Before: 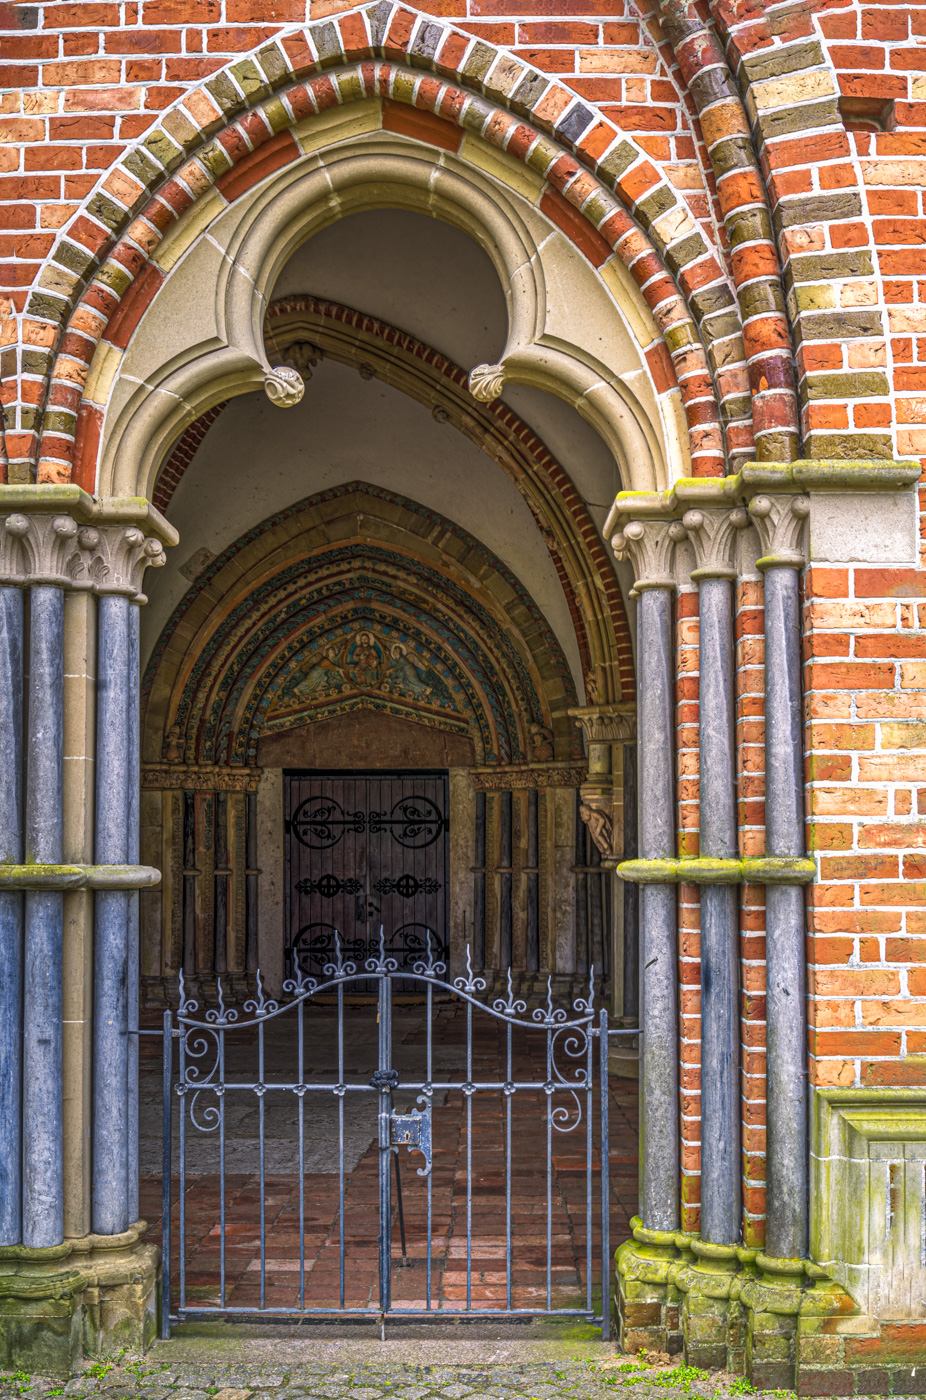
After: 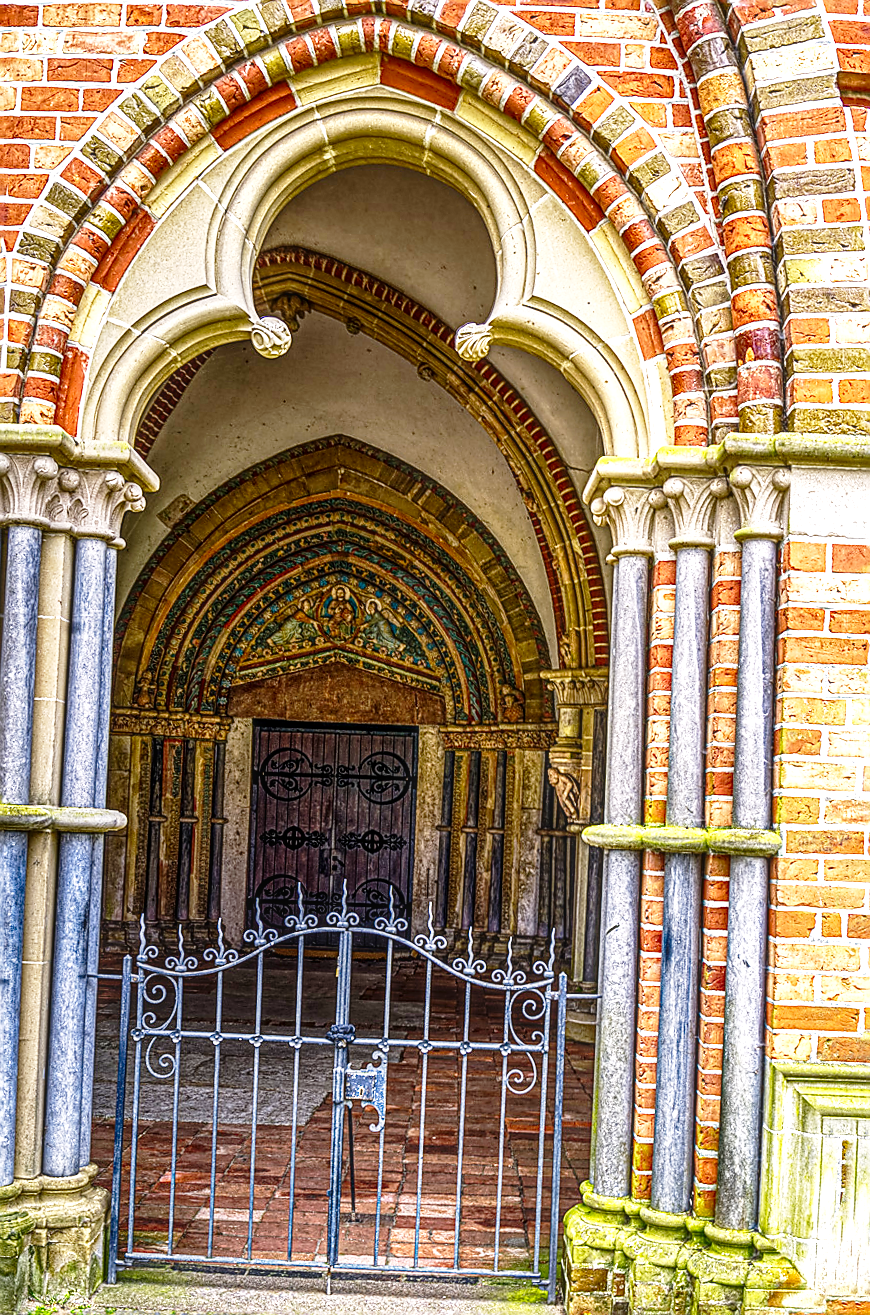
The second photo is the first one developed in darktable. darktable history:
shadows and highlights: shadows 32.14, highlights -31.29, soften with gaussian
exposure: black level correction 0, exposure 0.693 EV, compensate highlight preservation false
sharpen: radius 1.353, amount 1.248, threshold 0.836
local contrast: highlights 74%, shadows 55%, detail 177%, midtone range 0.206
base curve: curves: ch0 [(0, 0) (0.028, 0.03) (0.121, 0.232) (0.46, 0.748) (0.859, 0.968) (1, 1)], preserve colors none
crop and rotate: angle -2.47°
contrast brightness saturation: contrast 0.104, brightness -0.257, saturation 0.14
